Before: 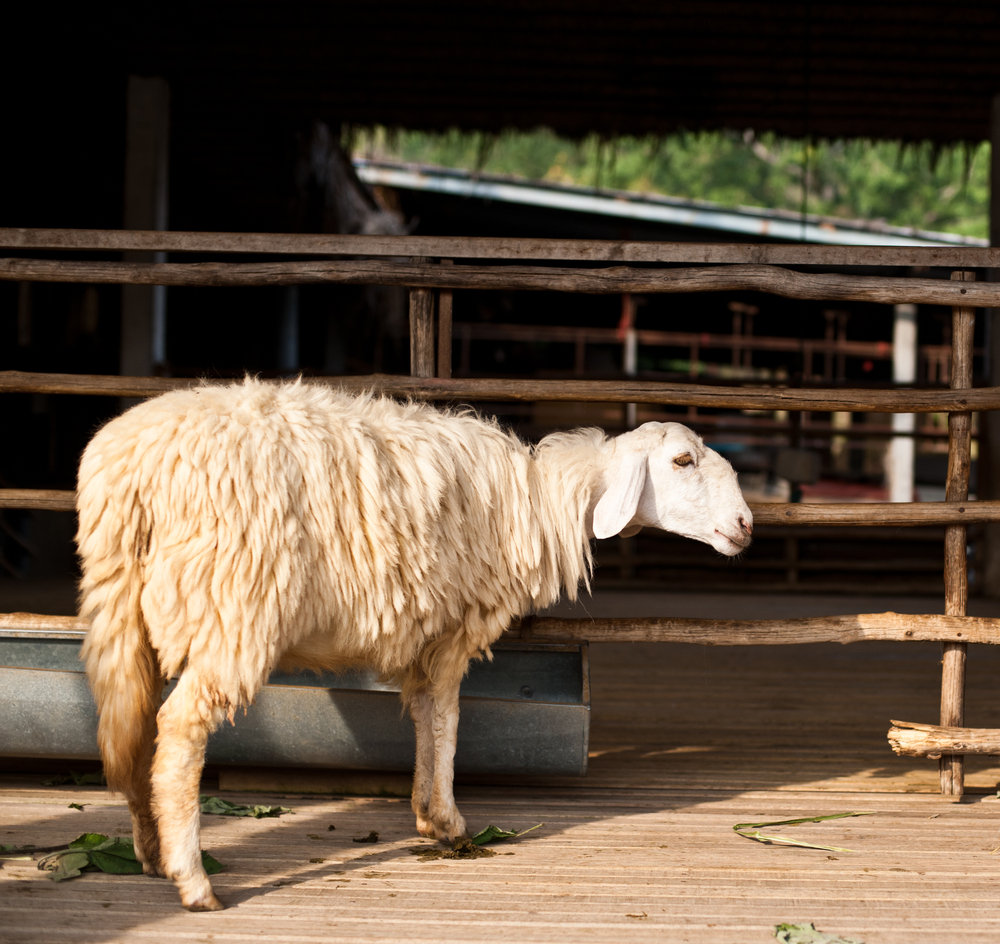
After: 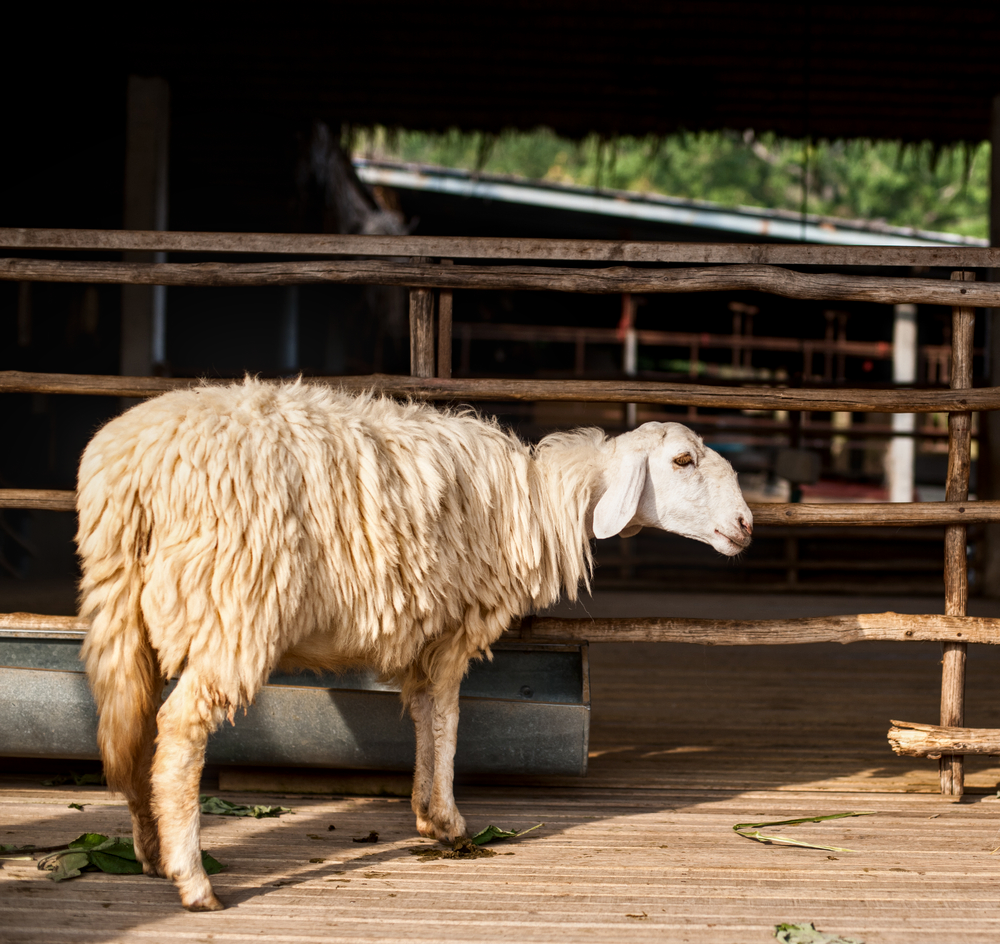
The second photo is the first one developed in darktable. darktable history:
local contrast: on, module defaults
contrast brightness saturation: contrast 0.033, brightness -0.04
